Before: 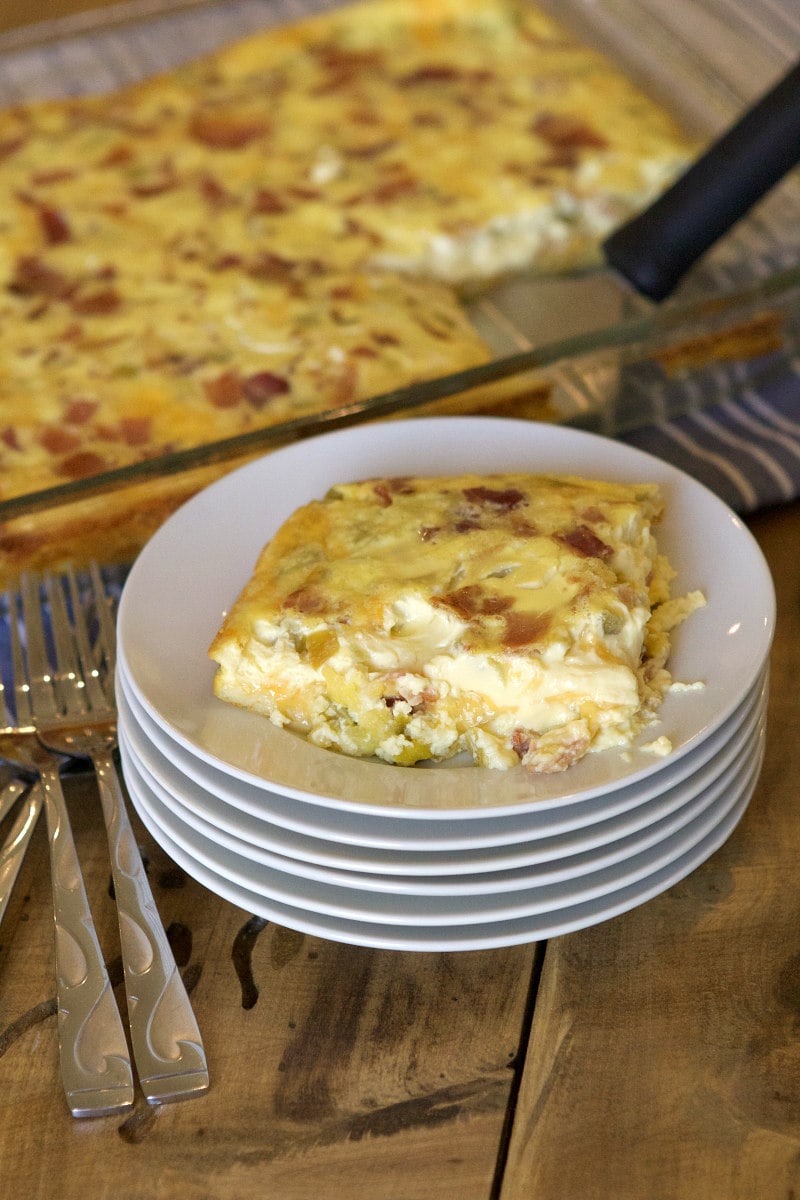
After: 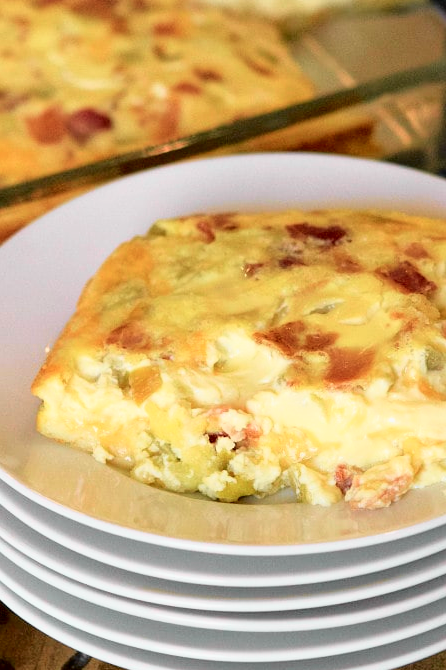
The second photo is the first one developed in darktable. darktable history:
crop and rotate: left 22.13%, top 22.054%, right 22.026%, bottom 22.102%
color balance: input saturation 80.07%
tone curve: curves: ch0 [(0, 0) (0.062, 0.023) (0.168, 0.142) (0.359, 0.419) (0.469, 0.544) (0.634, 0.722) (0.839, 0.909) (0.998, 0.978)]; ch1 [(0, 0) (0.437, 0.408) (0.472, 0.47) (0.502, 0.504) (0.527, 0.546) (0.568, 0.619) (0.608, 0.665) (0.669, 0.748) (0.859, 0.899) (1, 1)]; ch2 [(0, 0) (0.33, 0.301) (0.421, 0.443) (0.473, 0.498) (0.509, 0.5) (0.535, 0.564) (0.575, 0.625) (0.608, 0.667) (1, 1)], color space Lab, independent channels, preserve colors none
